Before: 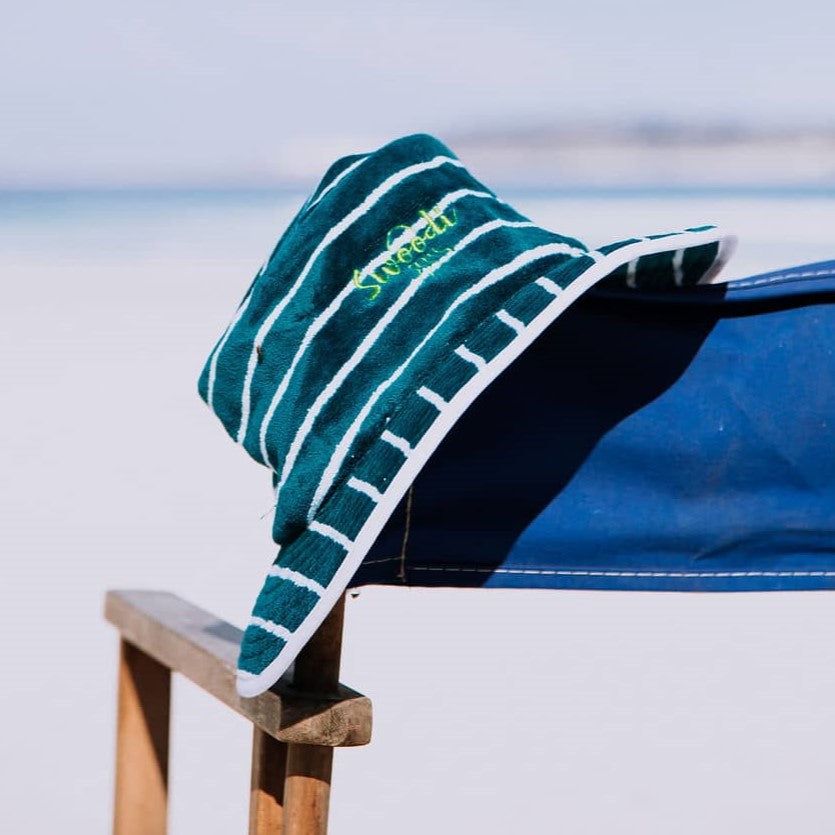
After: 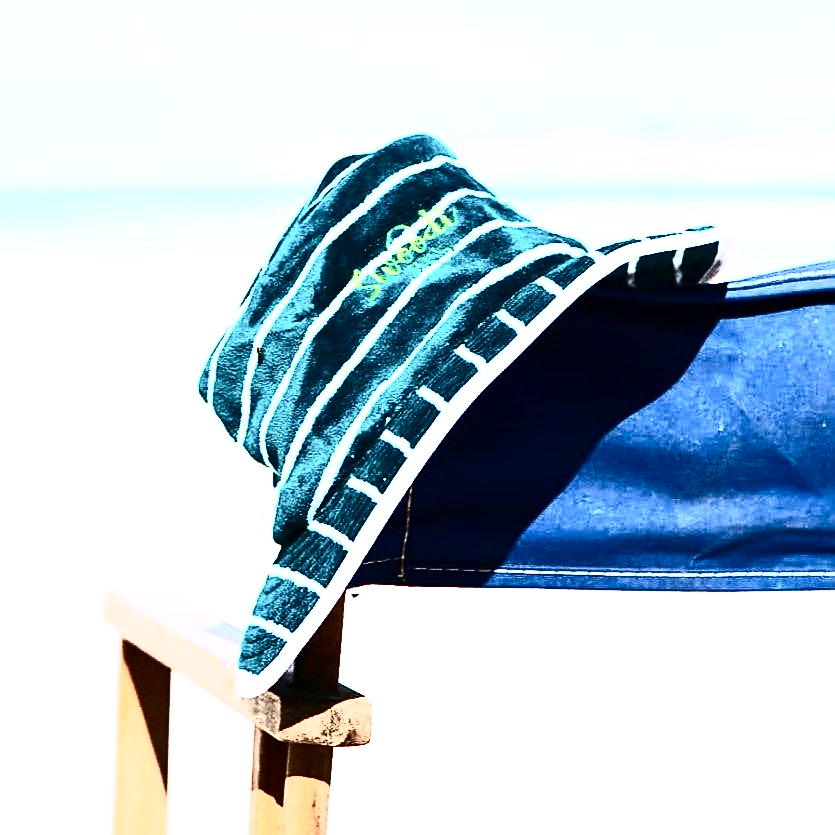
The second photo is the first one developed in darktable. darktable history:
contrast brightness saturation: contrast 0.93, brightness 0.2
sharpen: on, module defaults
exposure: exposure 1 EV, compensate highlight preservation false
